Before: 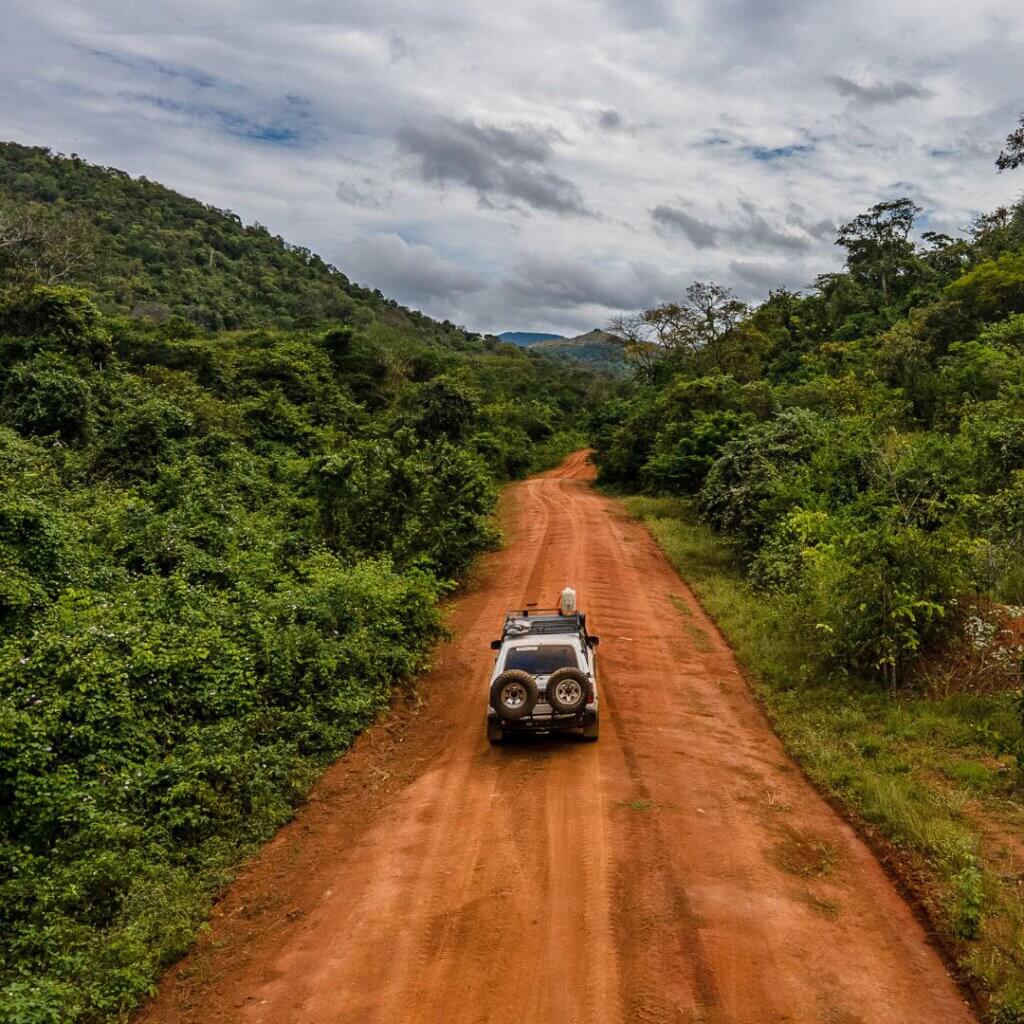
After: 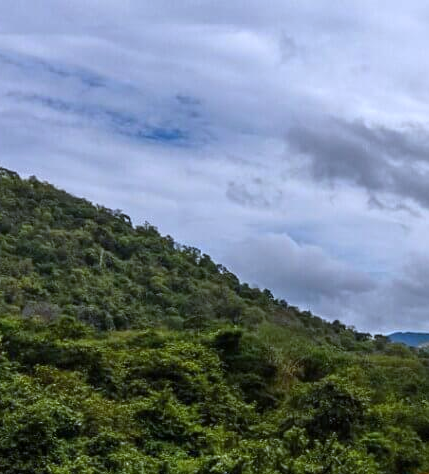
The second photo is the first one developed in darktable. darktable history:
white balance: red 0.948, green 1.02, blue 1.176
crop and rotate: left 10.817%, top 0.062%, right 47.194%, bottom 53.626%
